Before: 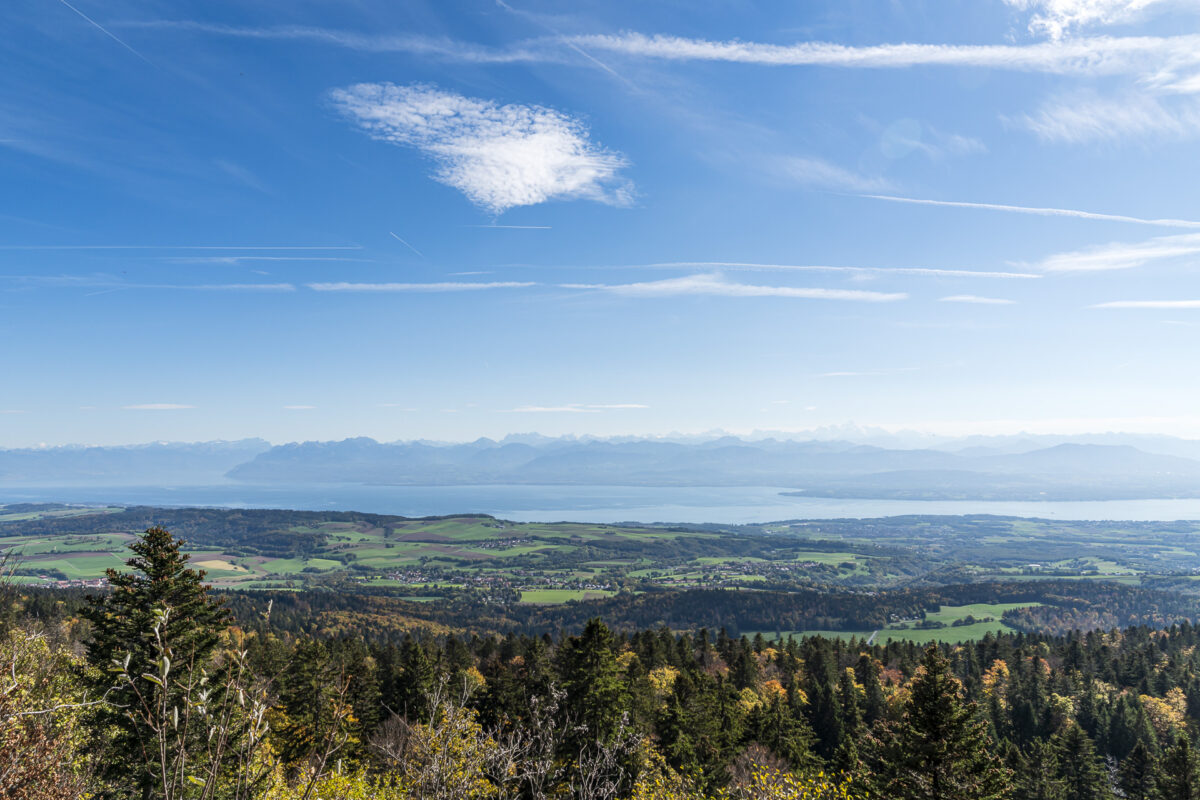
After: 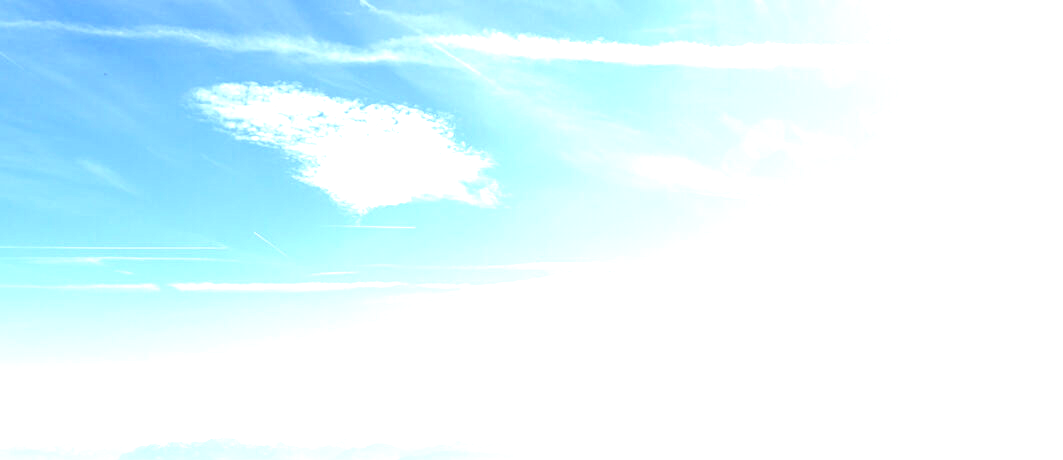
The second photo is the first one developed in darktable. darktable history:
exposure: black level correction 0, exposure 1.662 EV, compensate exposure bias true, compensate highlight preservation false
crop and rotate: left 11.386%, bottom 42.453%
local contrast: on, module defaults
contrast brightness saturation: contrast 0.104, saturation -0.364
